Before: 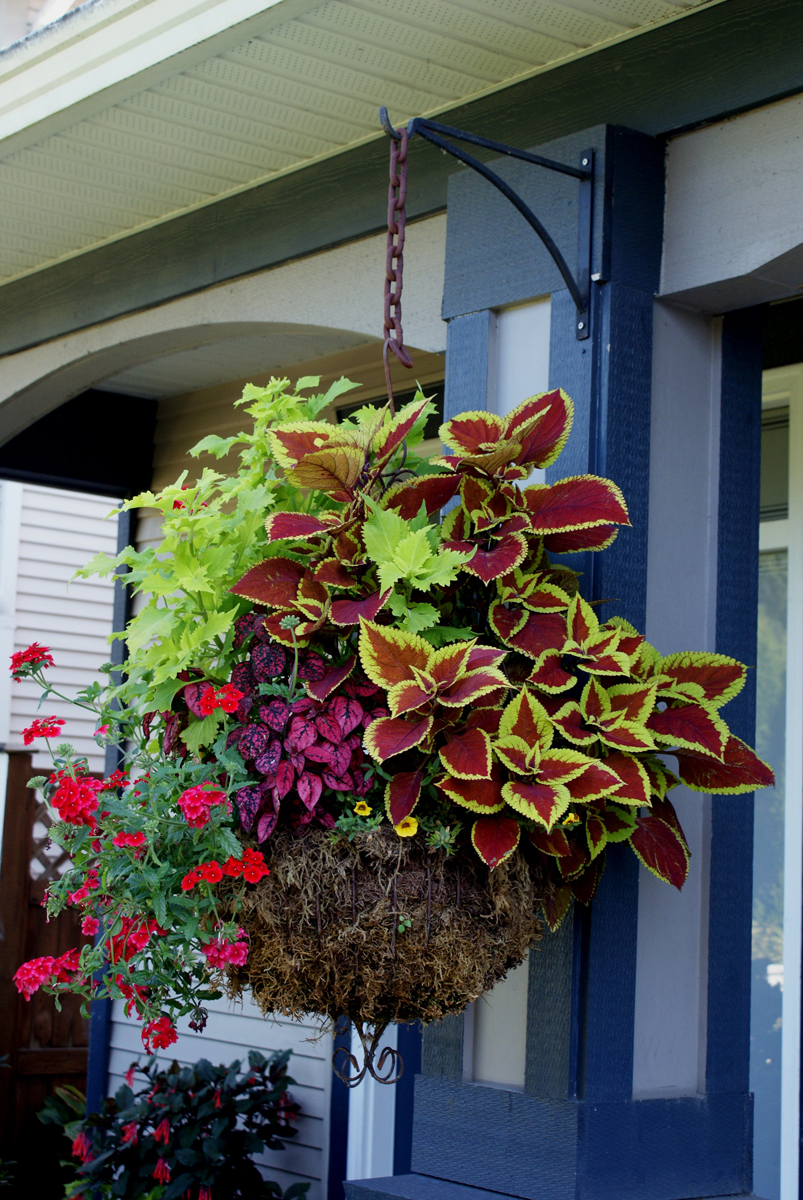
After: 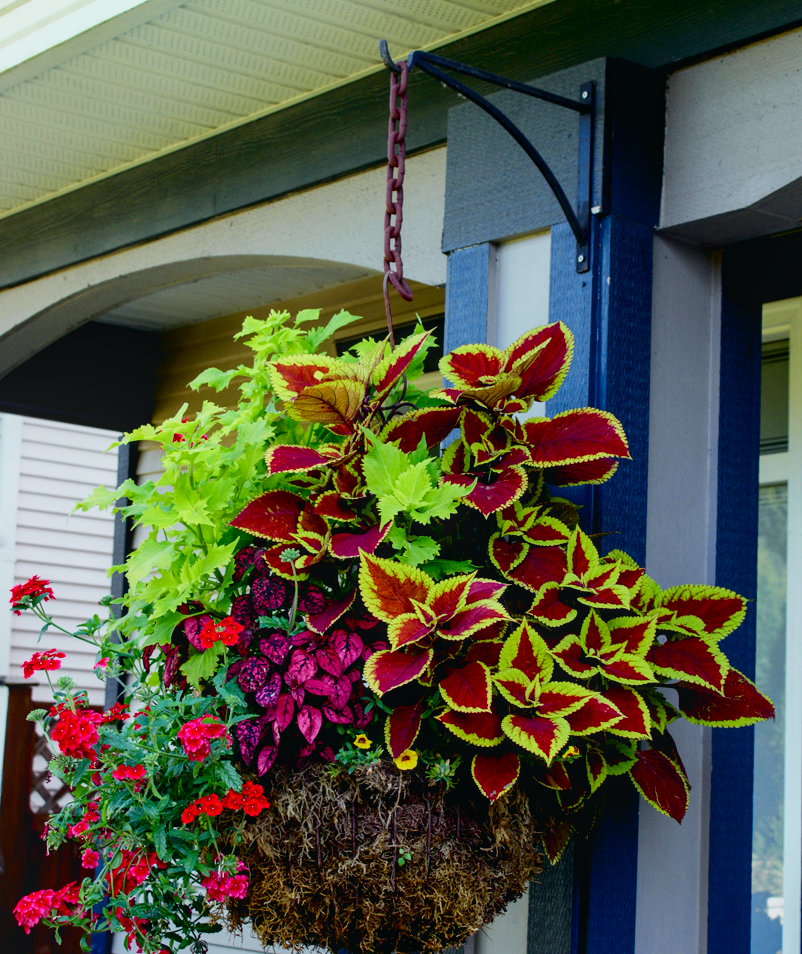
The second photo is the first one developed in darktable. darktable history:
local contrast: detail 109%
crop and rotate: top 5.664%, bottom 14.819%
tone curve: curves: ch0 [(0, 0) (0.035, 0.011) (0.133, 0.076) (0.285, 0.265) (0.491, 0.541) (0.617, 0.693) (0.704, 0.77) (0.794, 0.865) (0.895, 0.938) (1, 0.976)]; ch1 [(0, 0) (0.318, 0.278) (0.444, 0.427) (0.502, 0.497) (0.543, 0.547) (0.601, 0.641) (0.746, 0.764) (1, 1)]; ch2 [(0, 0) (0.316, 0.292) (0.381, 0.37) (0.423, 0.448) (0.476, 0.482) (0.502, 0.5) (0.543, 0.547) (0.587, 0.613) (0.642, 0.672) (0.704, 0.727) (0.865, 0.827) (1, 0.951)], color space Lab, independent channels, preserve colors none
color balance rgb: global offset › luminance -0.405%, perceptual saturation grading › global saturation 18.361%
